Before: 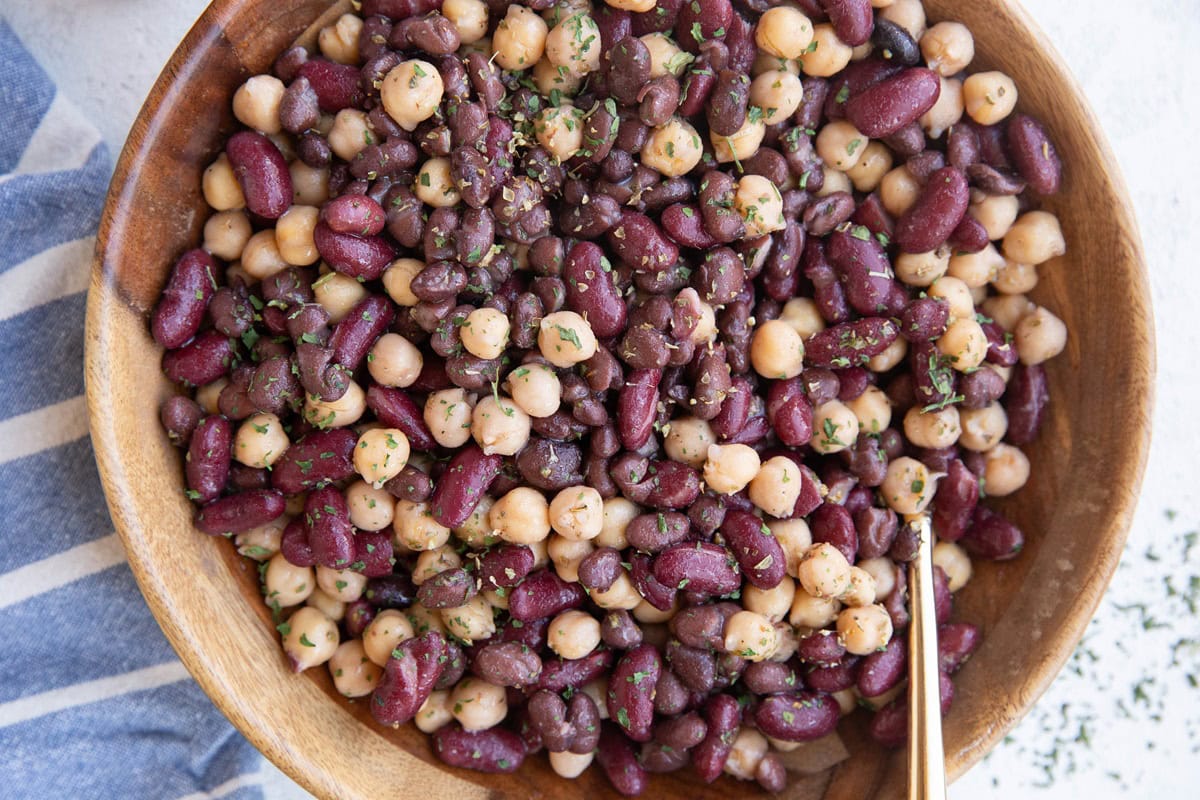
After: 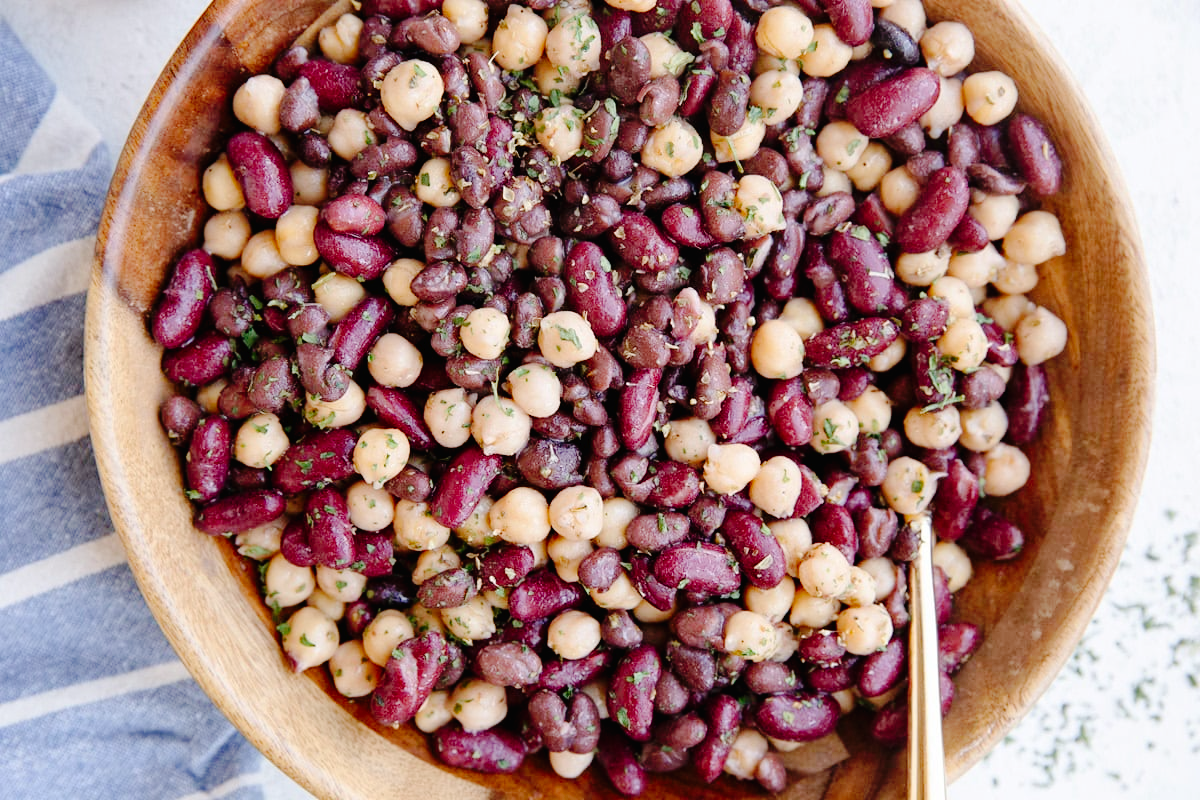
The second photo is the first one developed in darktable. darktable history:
tone curve: curves: ch0 [(0, 0) (0.003, 0.013) (0.011, 0.012) (0.025, 0.011) (0.044, 0.016) (0.069, 0.029) (0.1, 0.045) (0.136, 0.074) (0.177, 0.123) (0.224, 0.207) (0.277, 0.313) (0.335, 0.414) (0.399, 0.509) (0.468, 0.599) (0.543, 0.663) (0.623, 0.728) (0.709, 0.79) (0.801, 0.854) (0.898, 0.925) (1, 1)], preserve colors none
